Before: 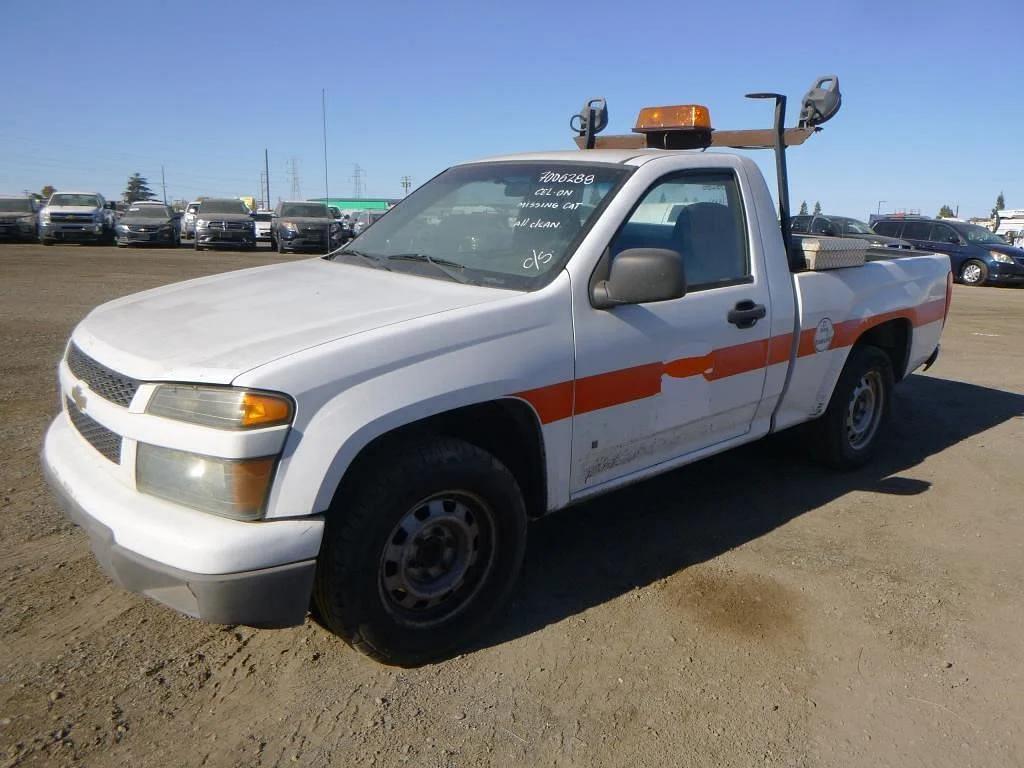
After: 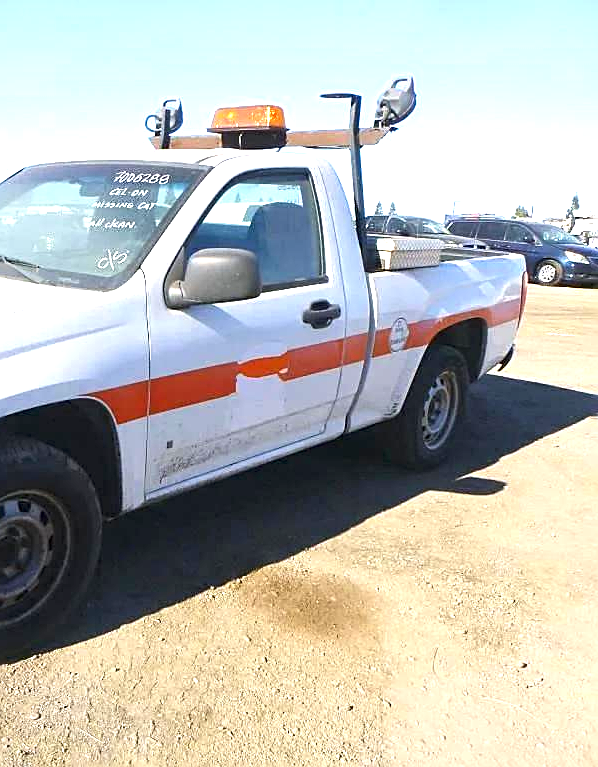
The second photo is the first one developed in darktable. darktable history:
exposure: black level correction 0, exposure 1.759 EV, compensate exposure bias true, compensate highlight preservation false
crop: left 41.588%
sharpen: on, module defaults
